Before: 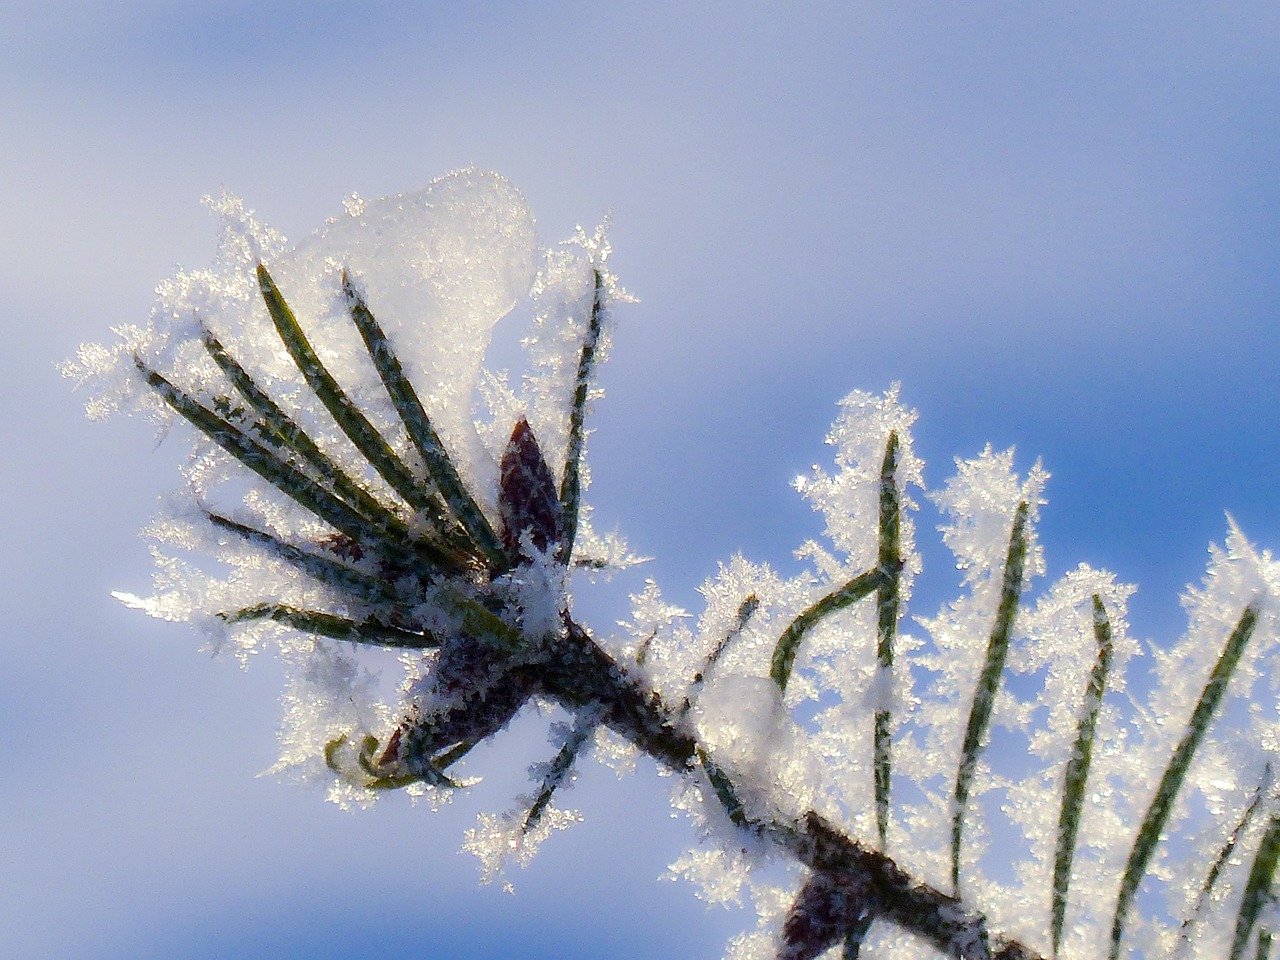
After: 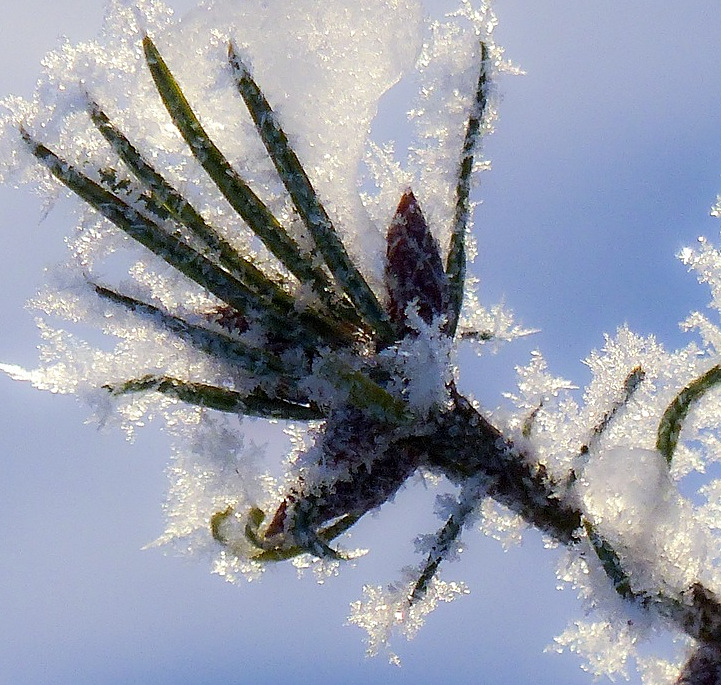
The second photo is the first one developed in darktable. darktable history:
sharpen: amount 0.2
crop: left 8.966%, top 23.852%, right 34.699%, bottom 4.703%
